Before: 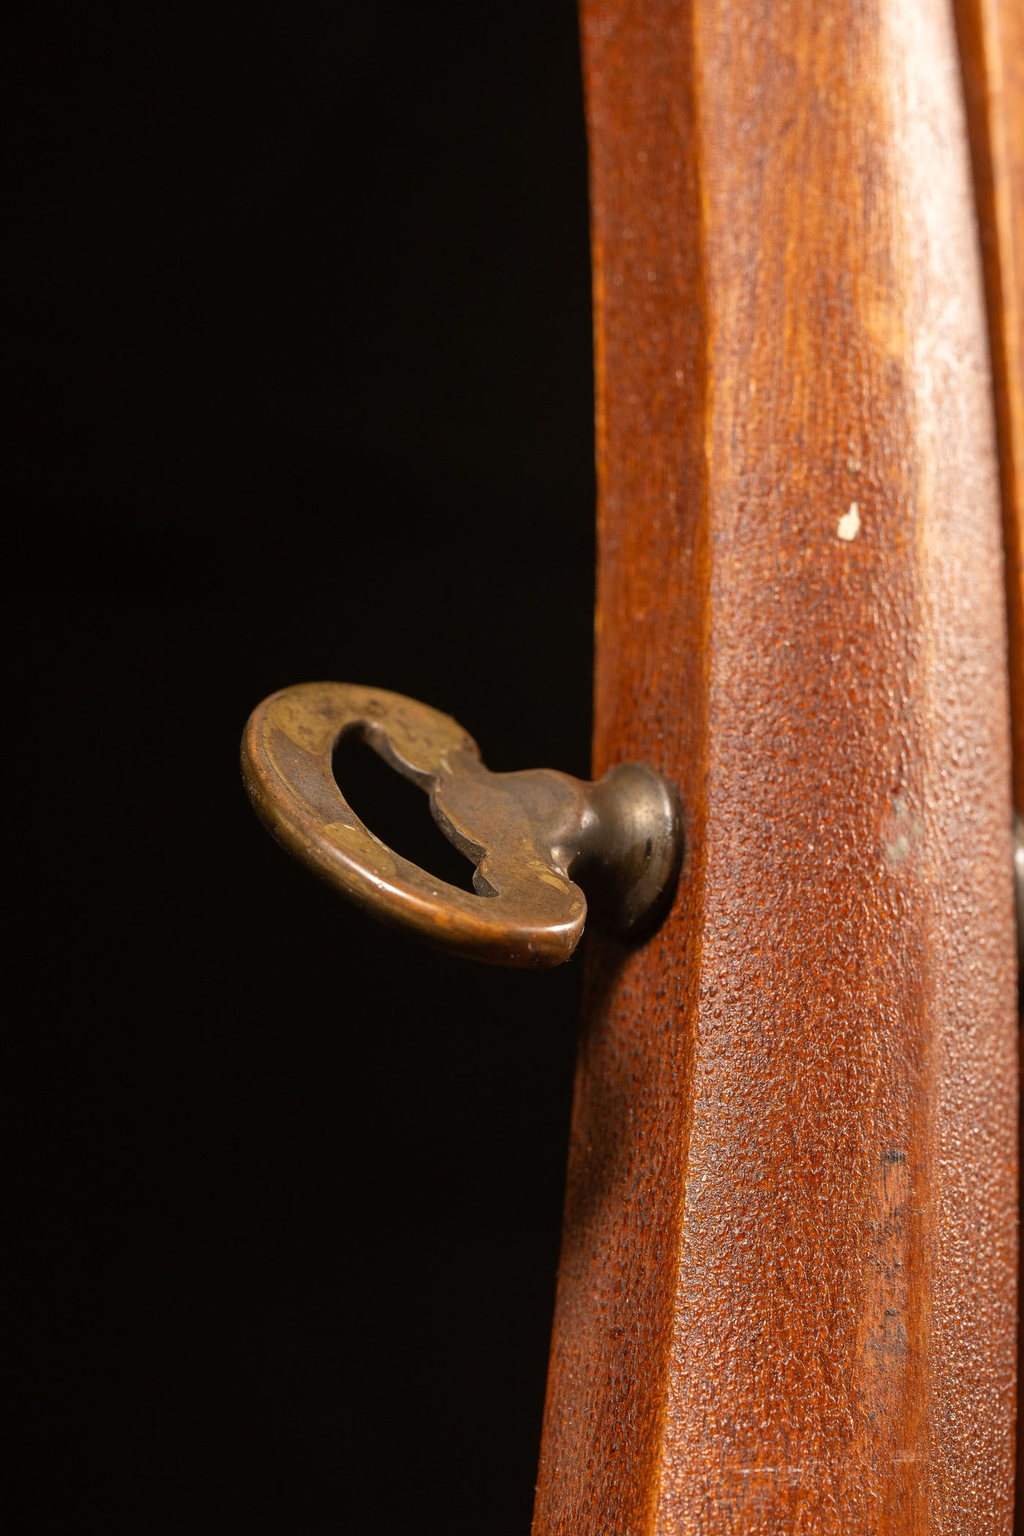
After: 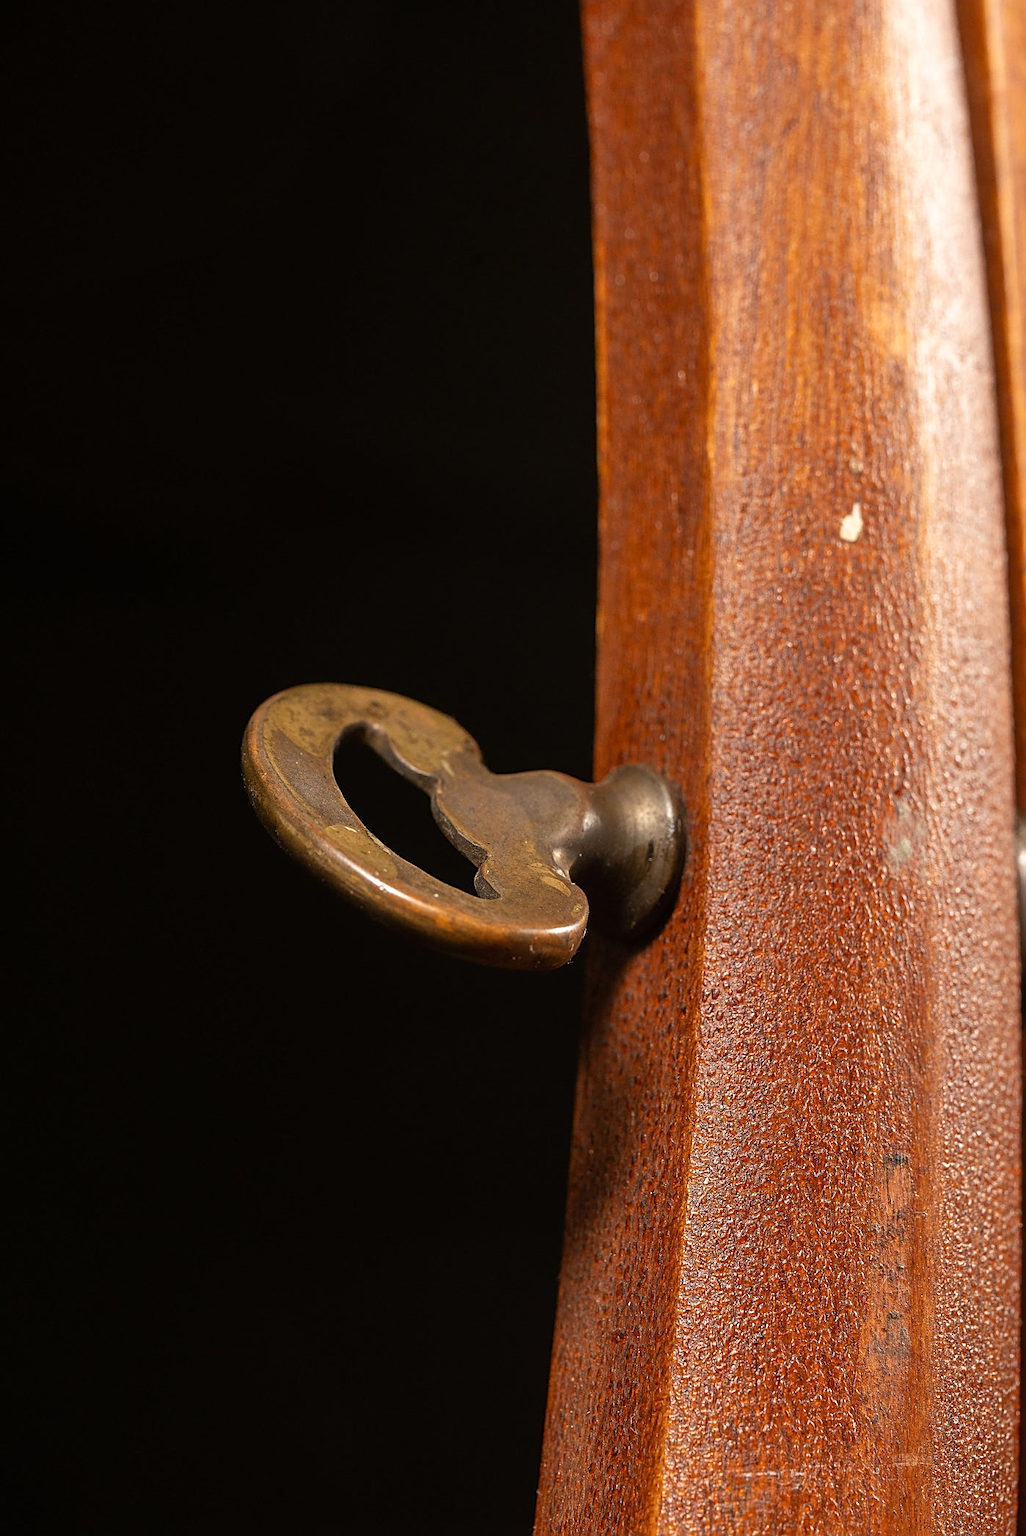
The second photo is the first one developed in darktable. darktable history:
crop: top 0.05%, bottom 0.098%
sharpen: on, module defaults
